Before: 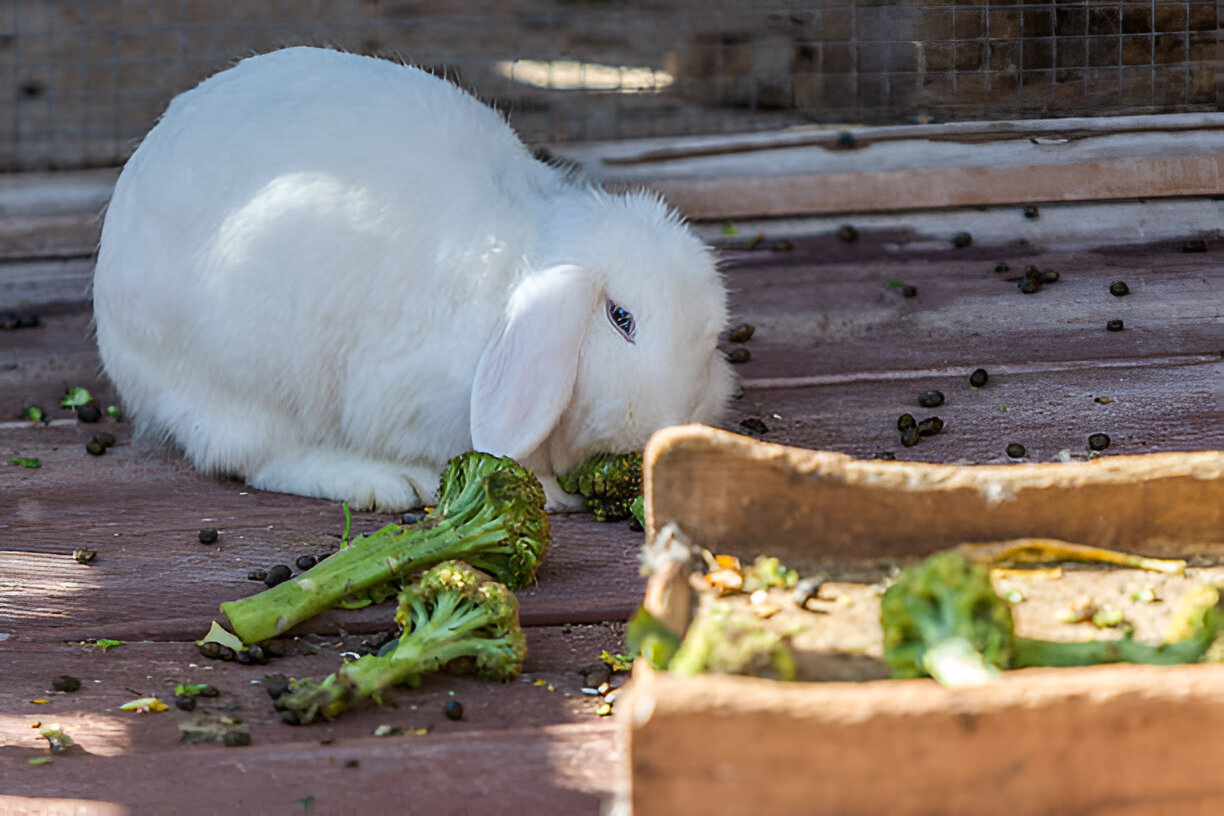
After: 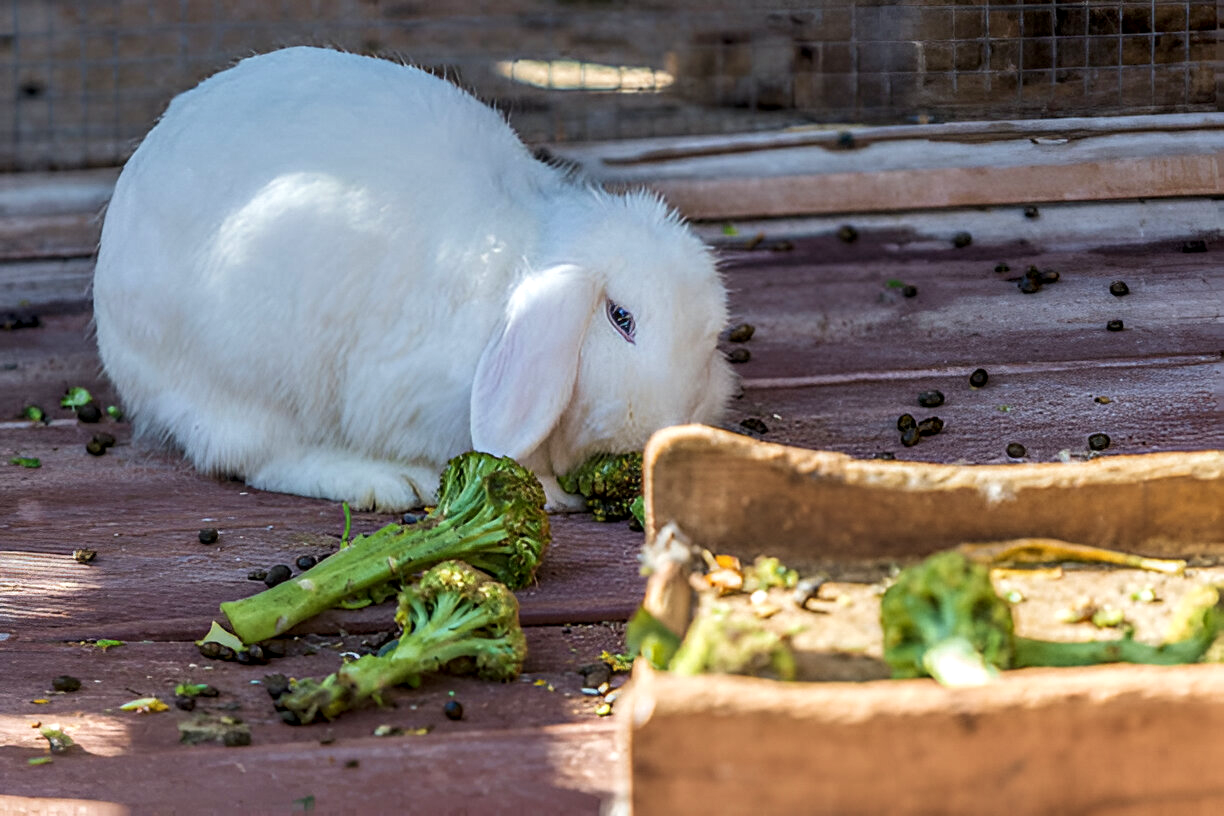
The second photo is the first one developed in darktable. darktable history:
velvia: on, module defaults
local contrast: on, module defaults
